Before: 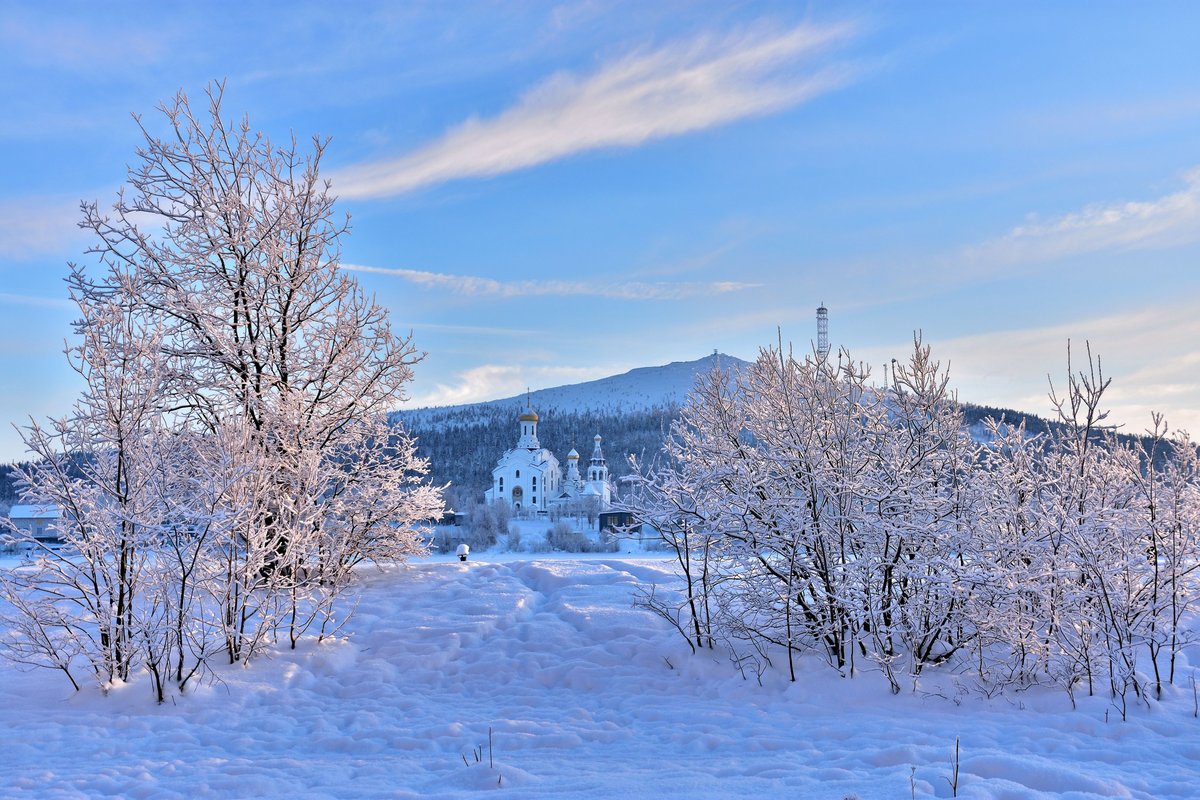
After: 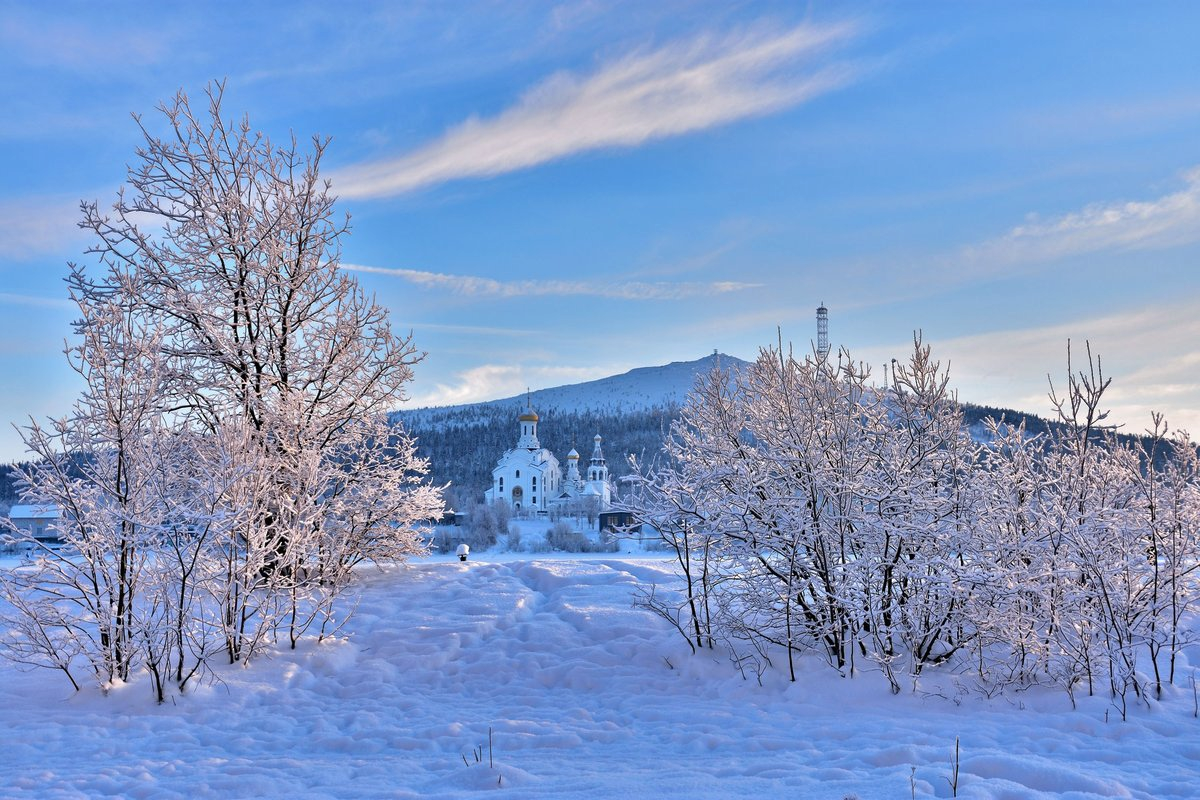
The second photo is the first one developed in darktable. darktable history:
shadows and highlights: shadows color adjustment 98.01%, highlights color adjustment 58.36%, soften with gaussian
